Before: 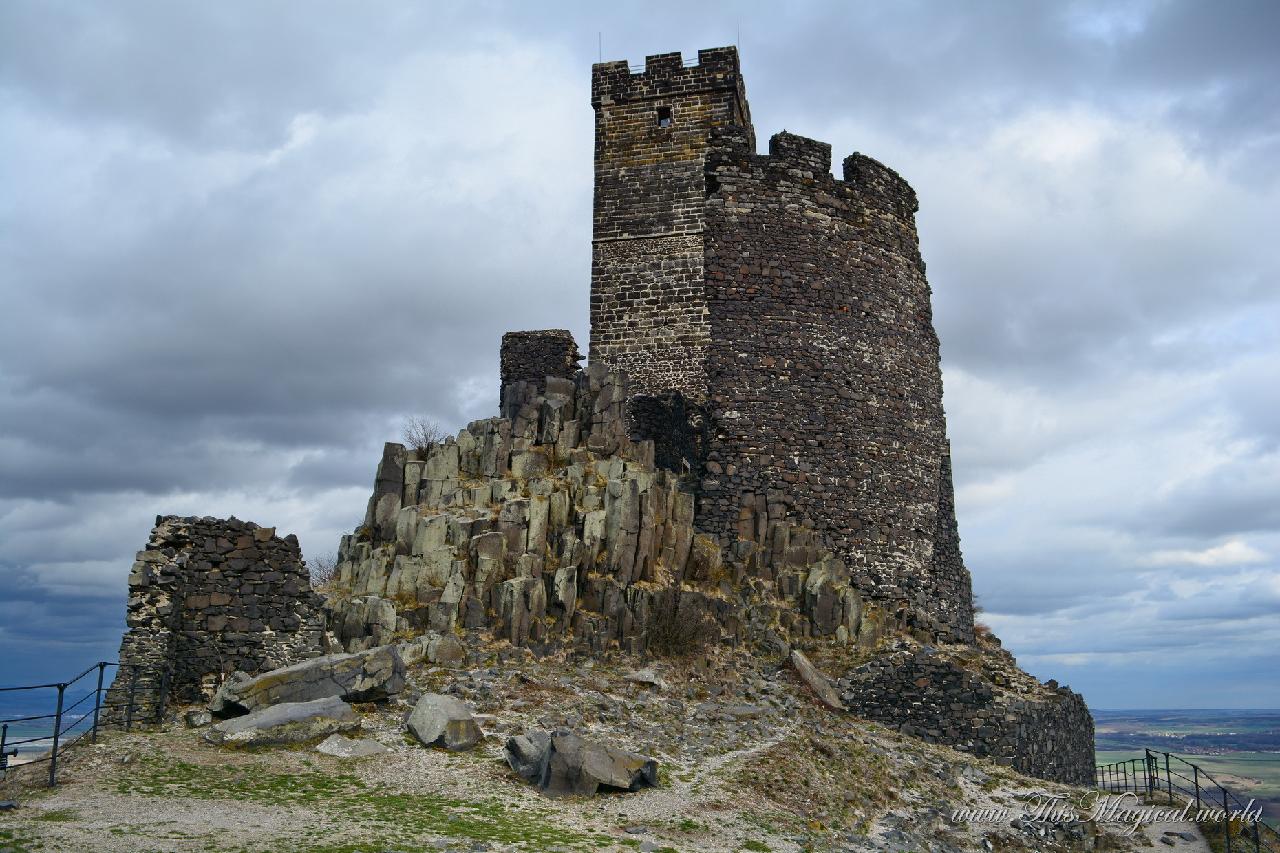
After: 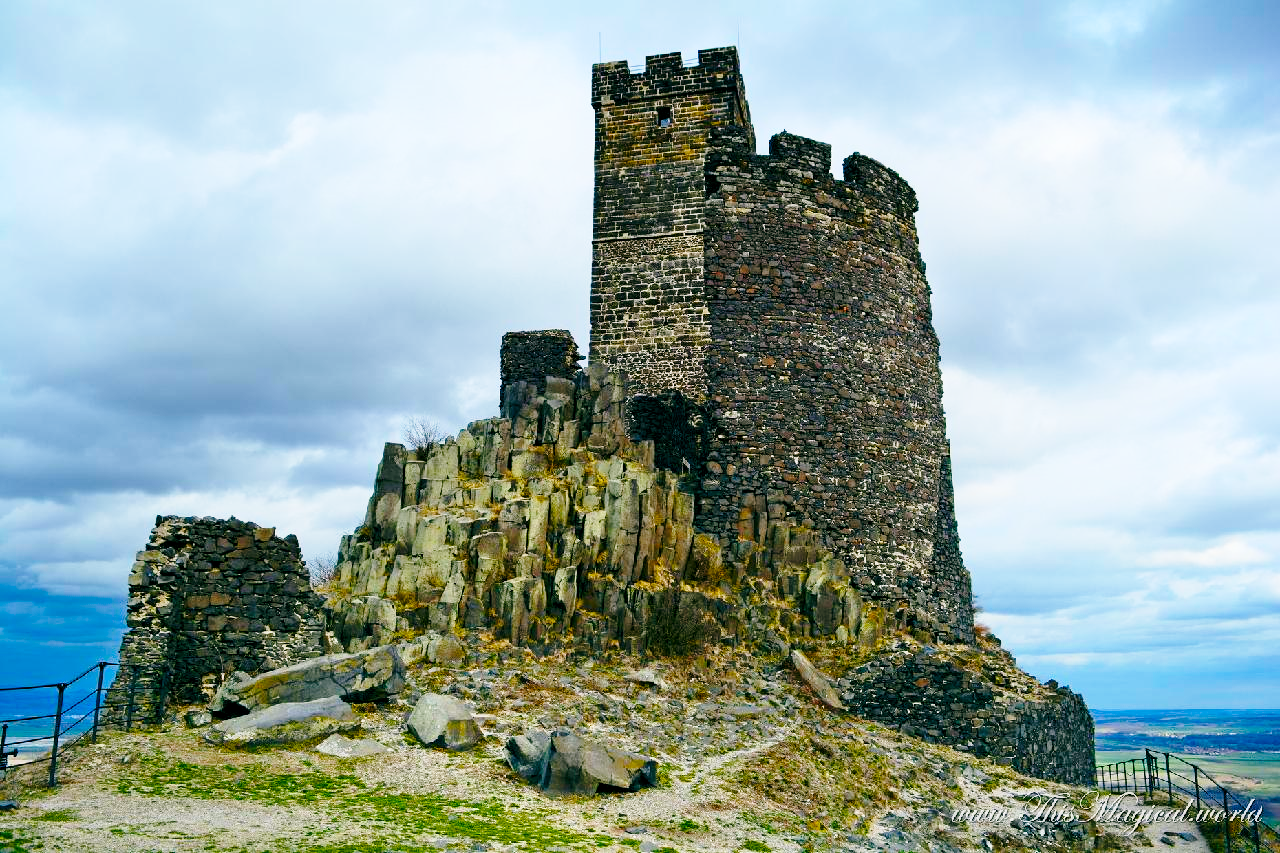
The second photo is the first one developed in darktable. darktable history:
color balance rgb: global offset › luminance -0.341%, global offset › chroma 0.113%, global offset › hue 162.8°, linear chroma grading › global chroma 15.41%, perceptual saturation grading › global saturation 31.325%, global vibrance 20%
base curve: curves: ch0 [(0, 0) (0.028, 0.03) (0.121, 0.232) (0.46, 0.748) (0.859, 0.968) (1, 1)], preserve colors none
